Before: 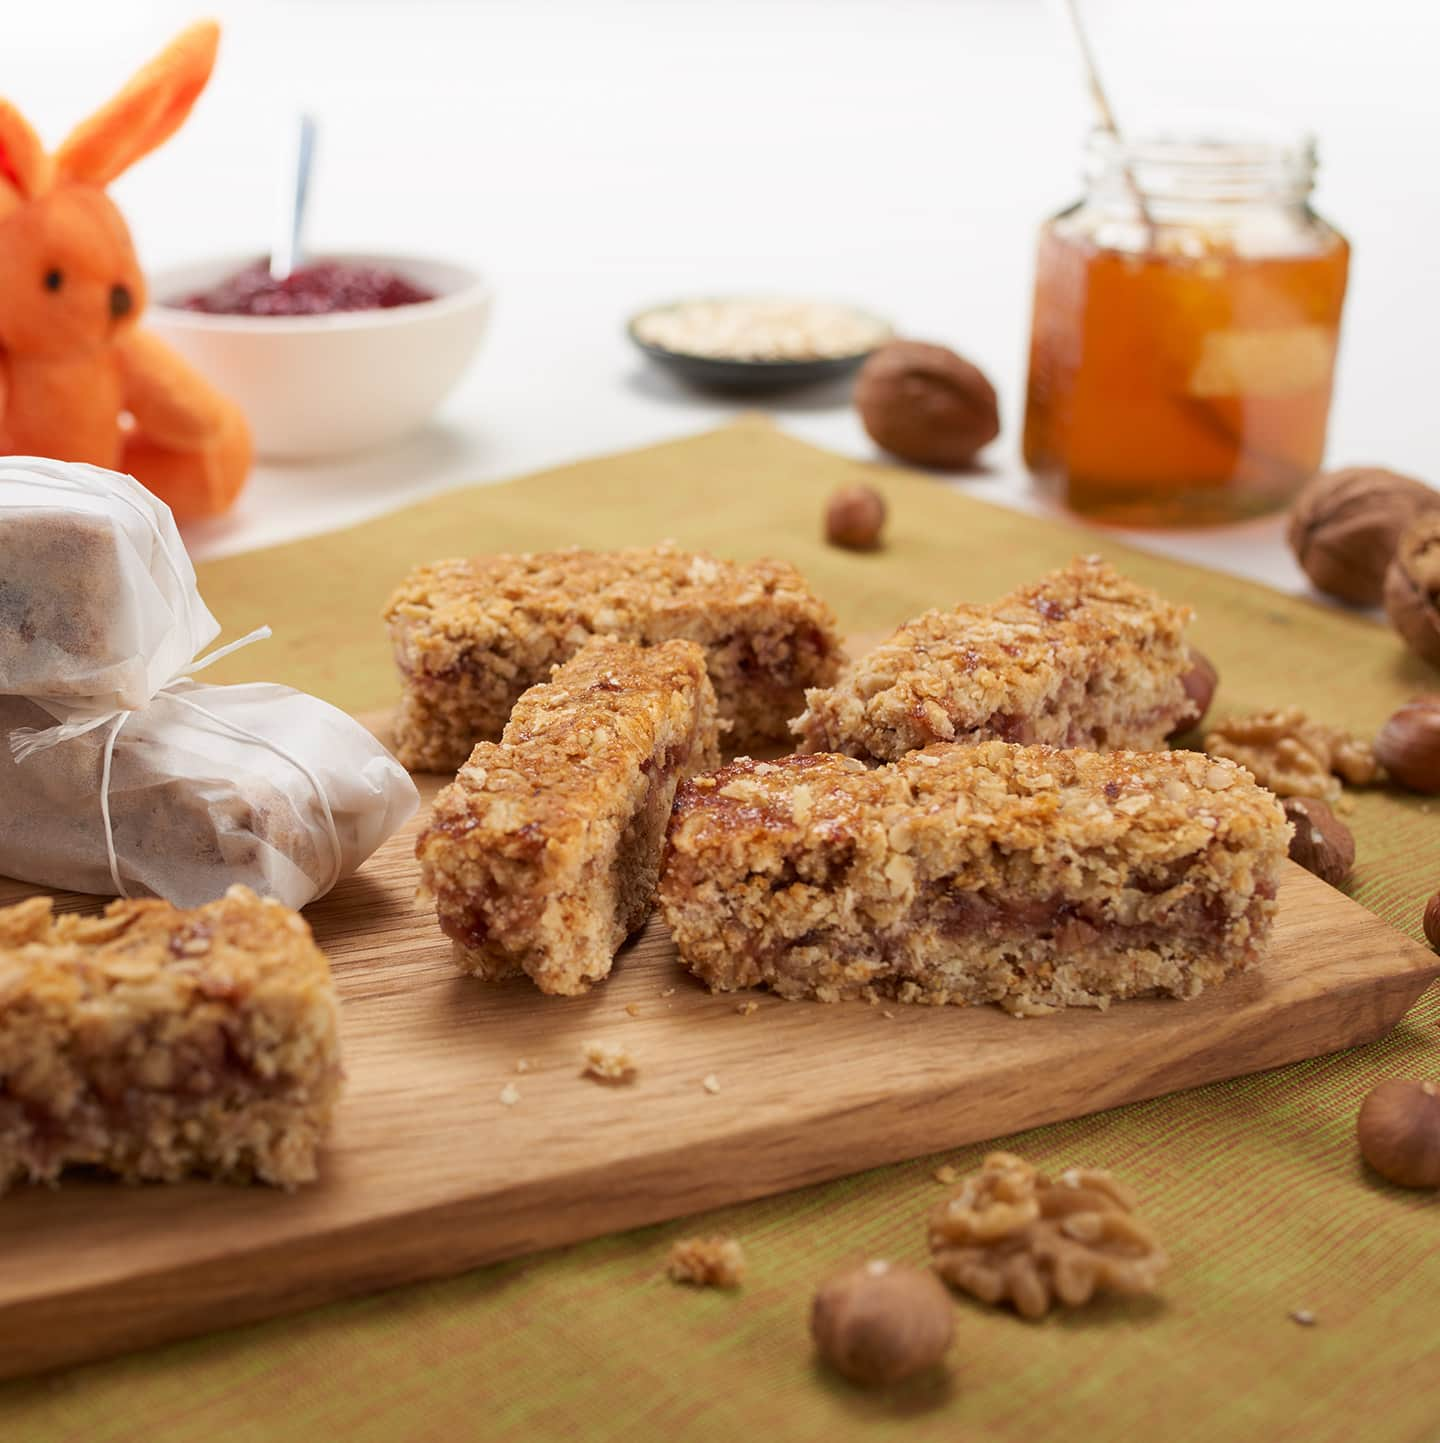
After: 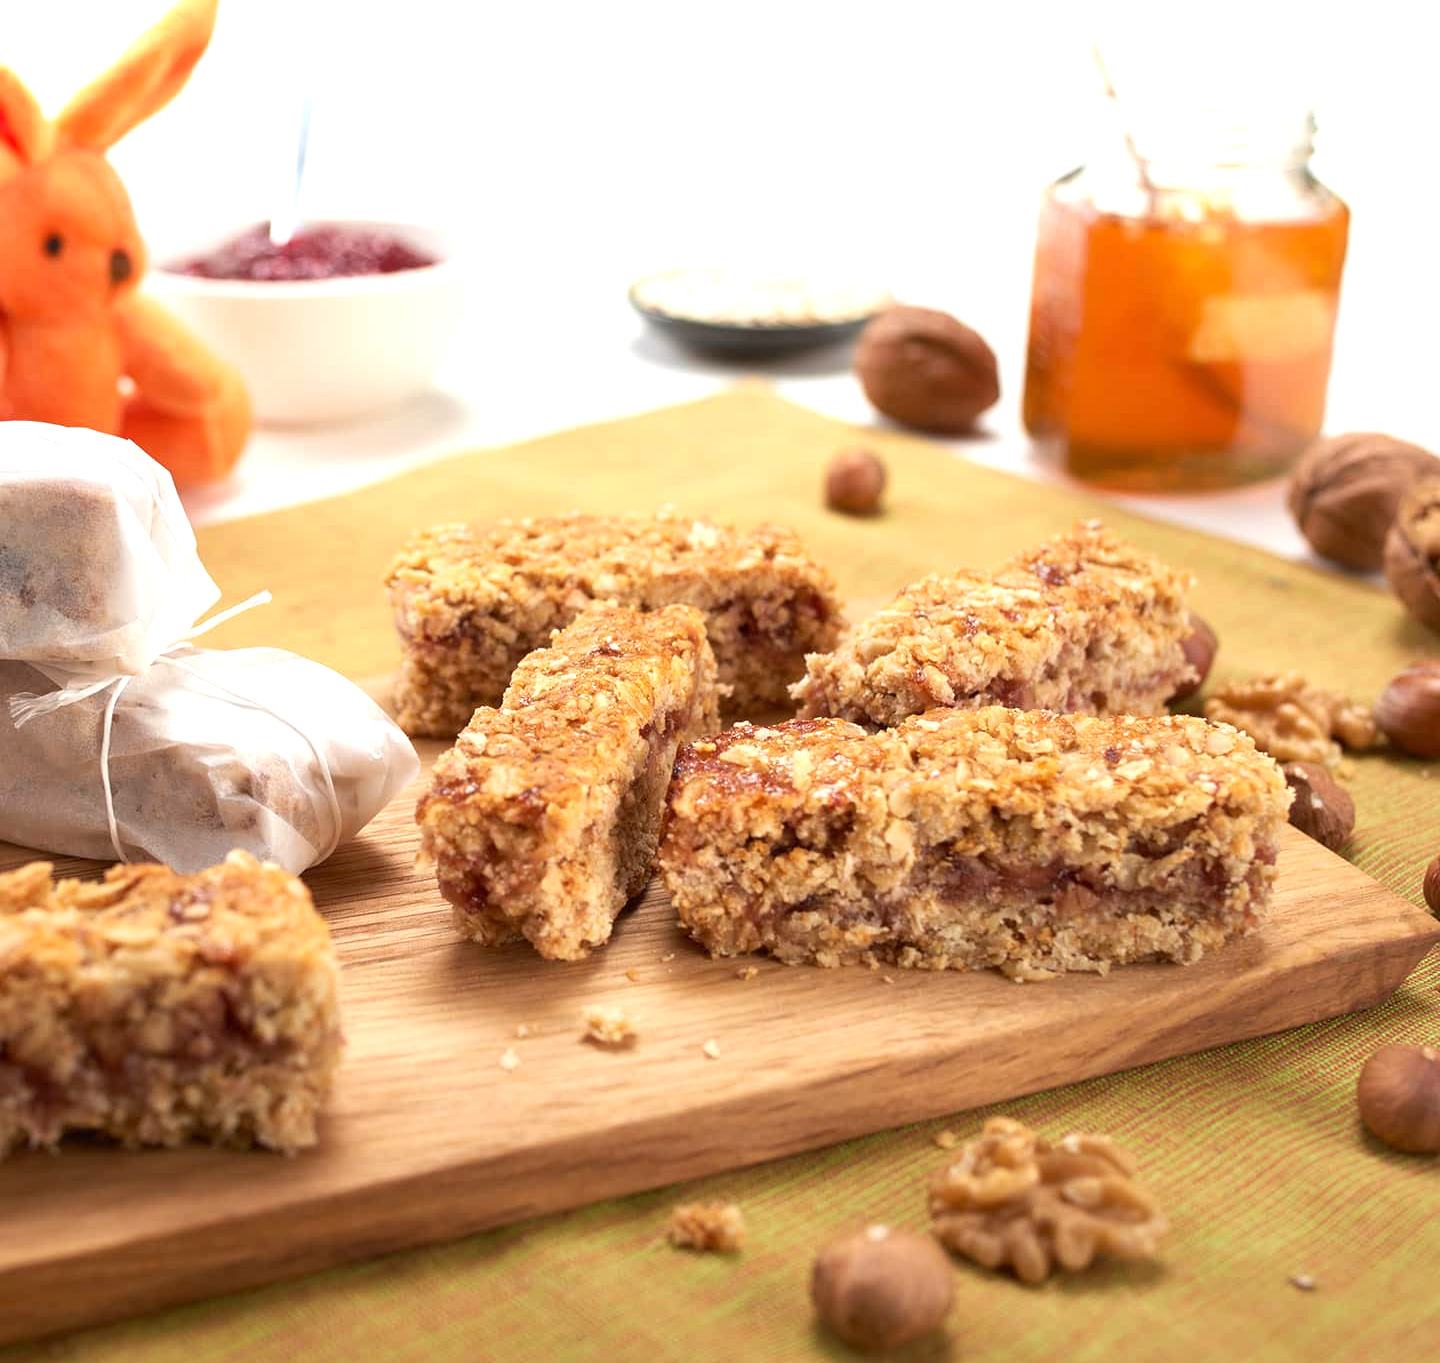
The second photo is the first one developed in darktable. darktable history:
crop and rotate: top 2.479%, bottom 3.018%
exposure: exposure 0.7 EV, compensate highlight preservation false
